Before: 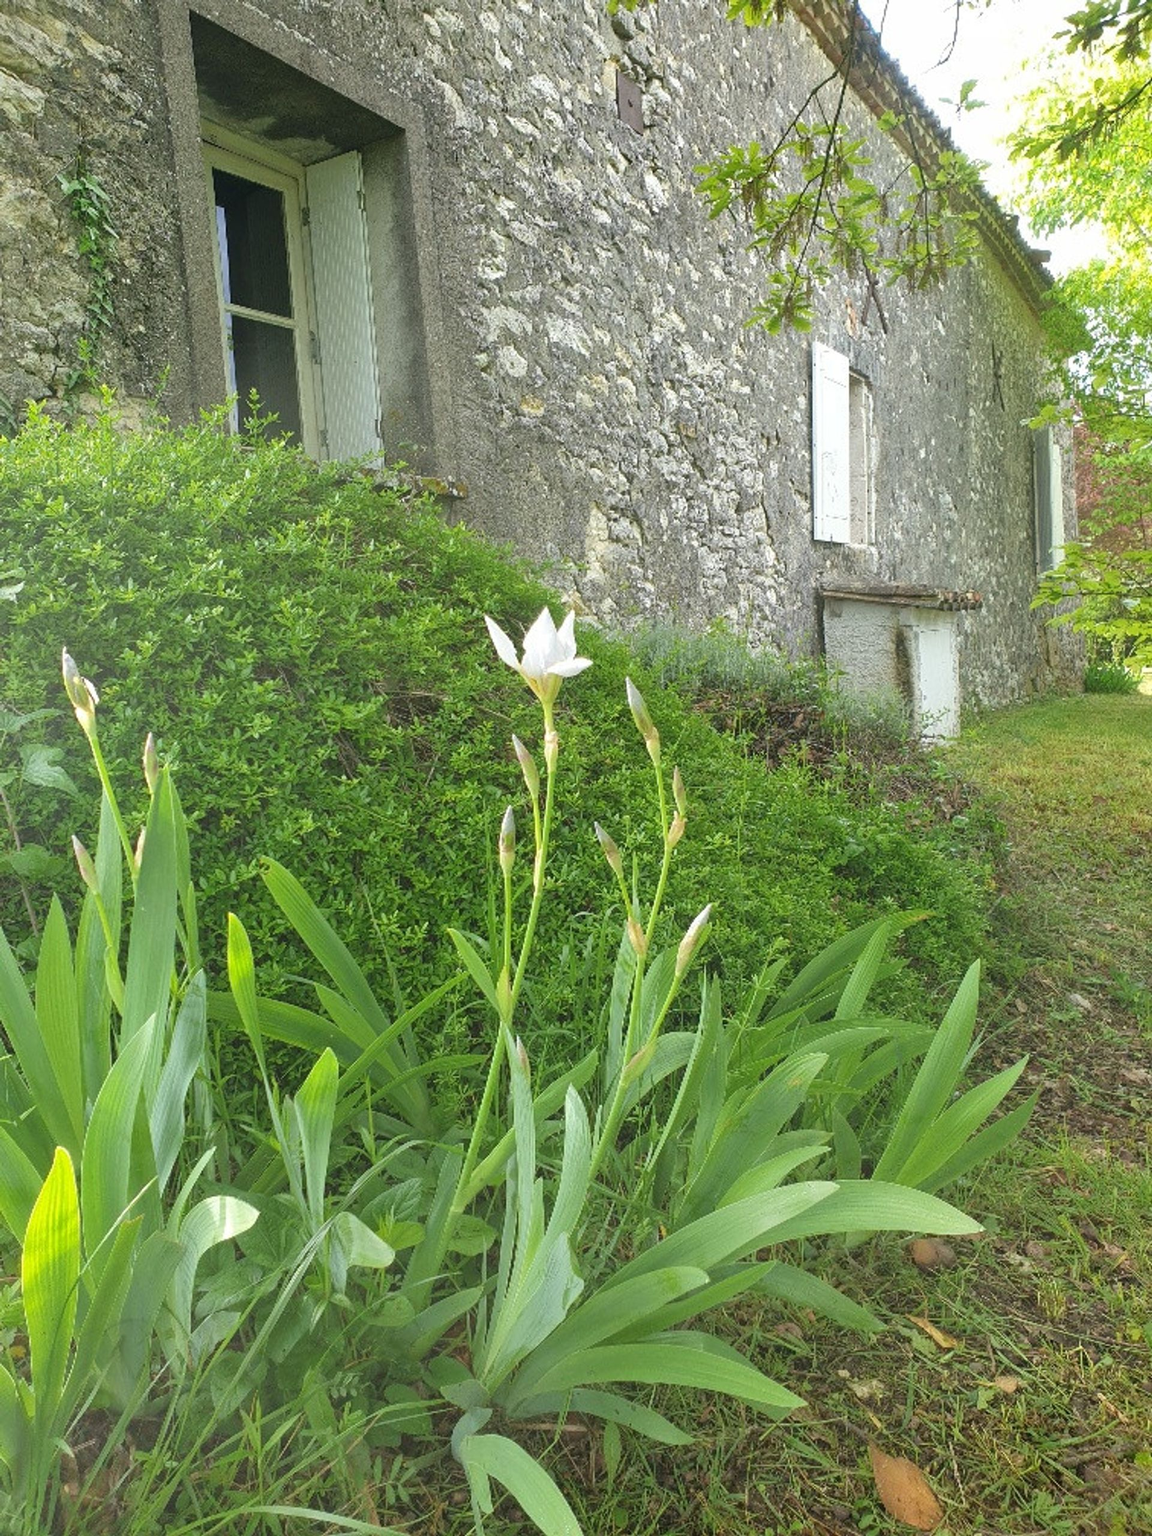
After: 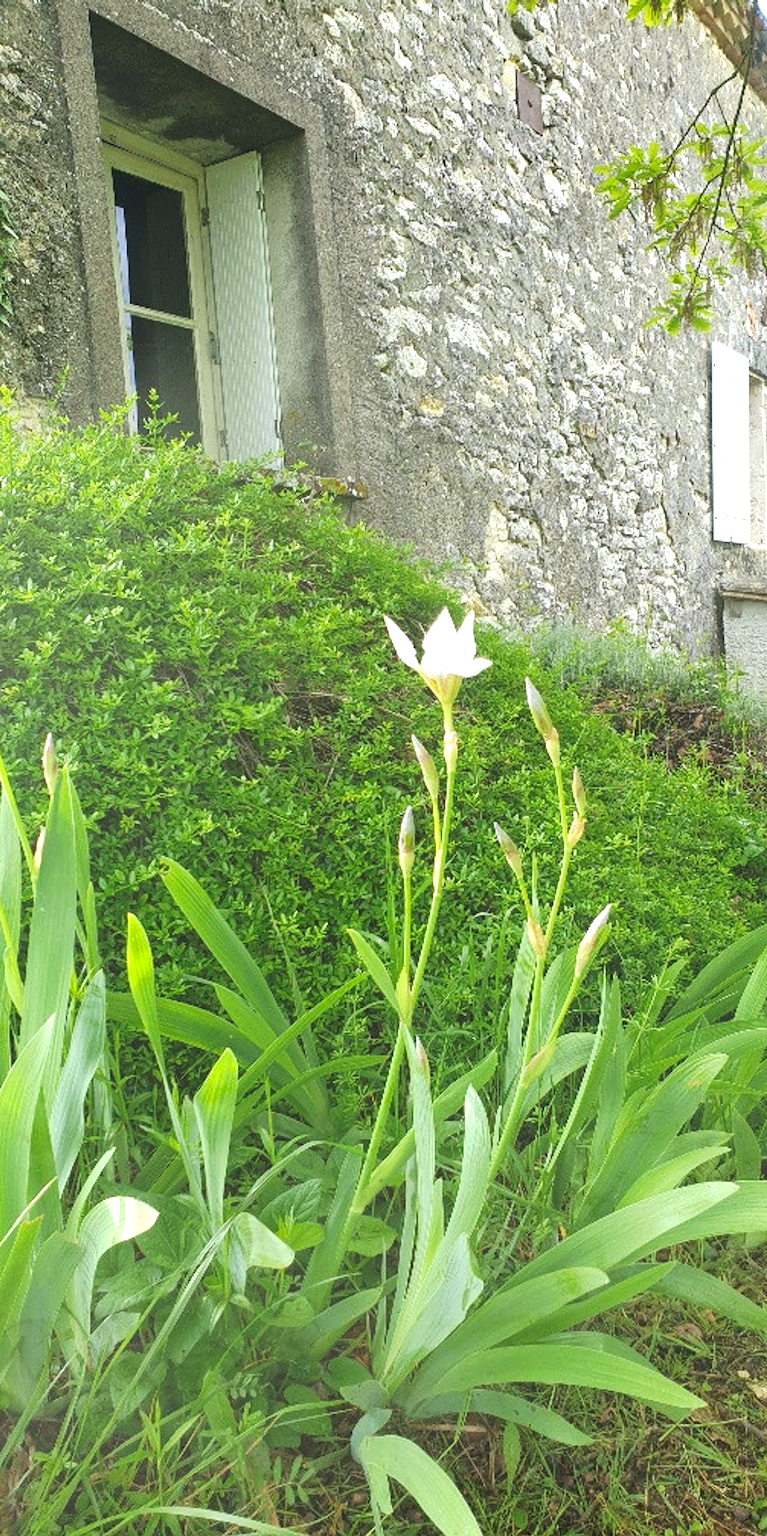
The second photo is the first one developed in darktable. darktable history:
tone curve: curves: ch0 [(0, 0) (0.003, 0.014) (0.011, 0.019) (0.025, 0.028) (0.044, 0.044) (0.069, 0.069) (0.1, 0.1) (0.136, 0.131) (0.177, 0.168) (0.224, 0.206) (0.277, 0.255) (0.335, 0.309) (0.399, 0.374) (0.468, 0.452) (0.543, 0.535) (0.623, 0.623) (0.709, 0.72) (0.801, 0.815) (0.898, 0.898) (1, 1)], preserve colors none
exposure: exposure 0.574 EV, compensate highlight preservation false
crop and rotate: left 8.786%, right 24.548%
local contrast: mode bilateral grid, contrast 100, coarseness 100, detail 91%, midtone range 0.2
